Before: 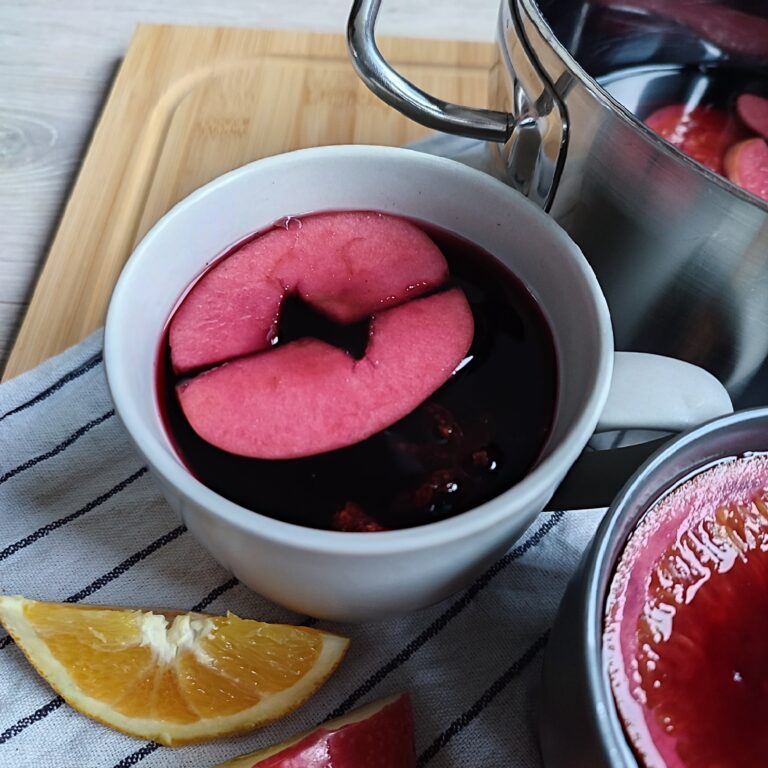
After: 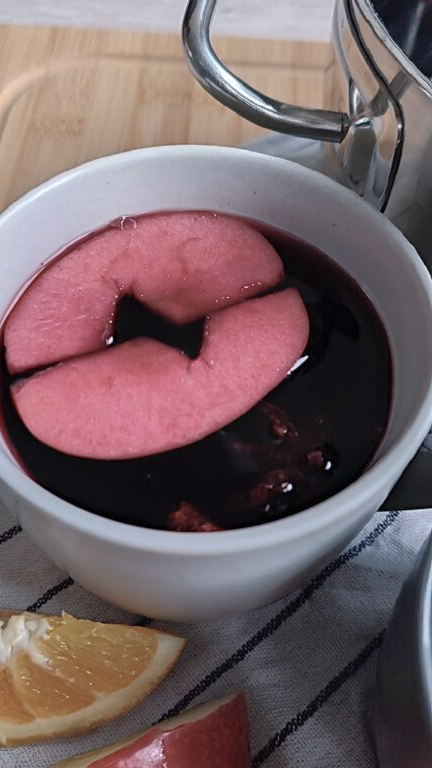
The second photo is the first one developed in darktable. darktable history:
color calibration: x 0.37, y 0.382, temperature 4313.32 K
crop: left 21.496%, right 22.254%
shadows and highlights: shadows 60, highlights -60
contrast brightness saturation: contrast 0.1, saturation -0.36
white balance: red 1.127, blue 0.943
